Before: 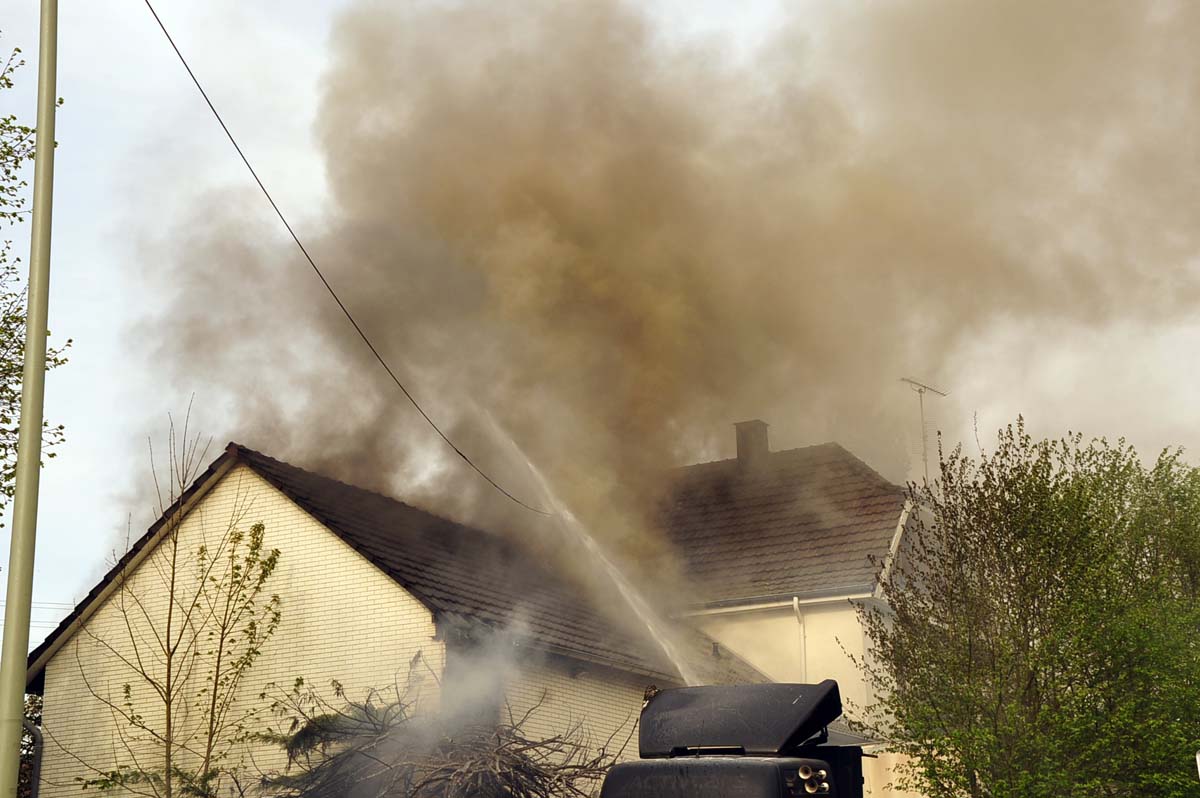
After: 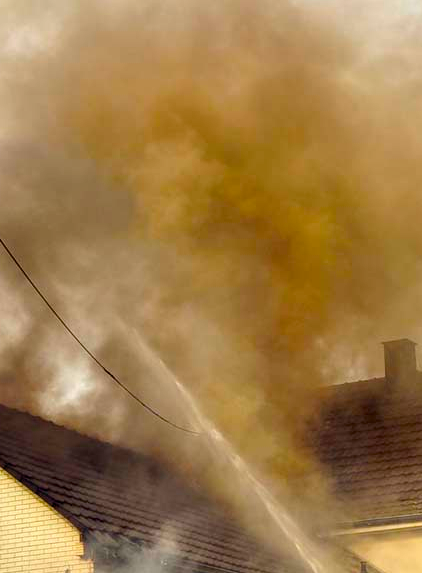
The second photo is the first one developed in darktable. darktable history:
crop and rotate: left 29.406%, top 10.226%, right 35.403%, bottom 17.915%
color balance rgb: linear chroma grading › global chroma 10.516%, perceptual saturation grading › global saturation 29.877%, global vibrance 9.65%
local contrast: detail 130%
